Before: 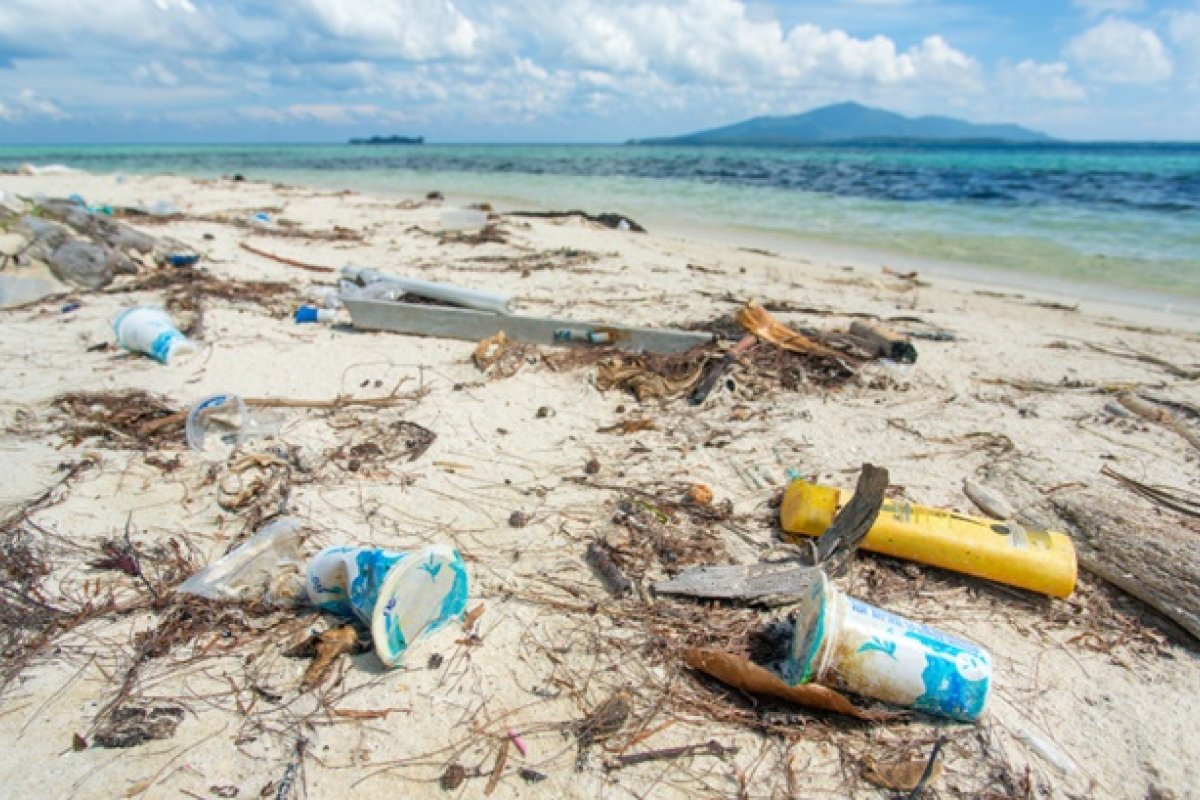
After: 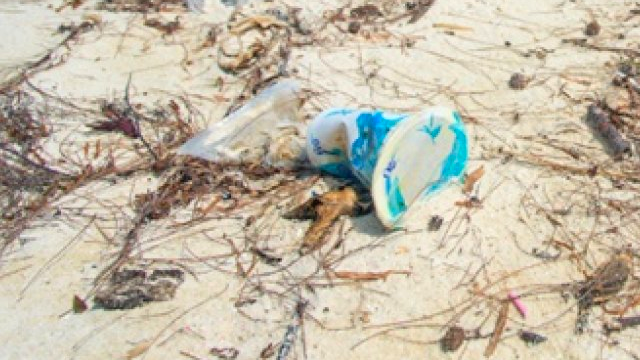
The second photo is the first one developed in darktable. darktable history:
crop and rotate: top 54.778%, right 46.61%, bottom 0.159%
contrast brightness saturation: contrast 0.07, brightness 0.08, saturation 0.18
